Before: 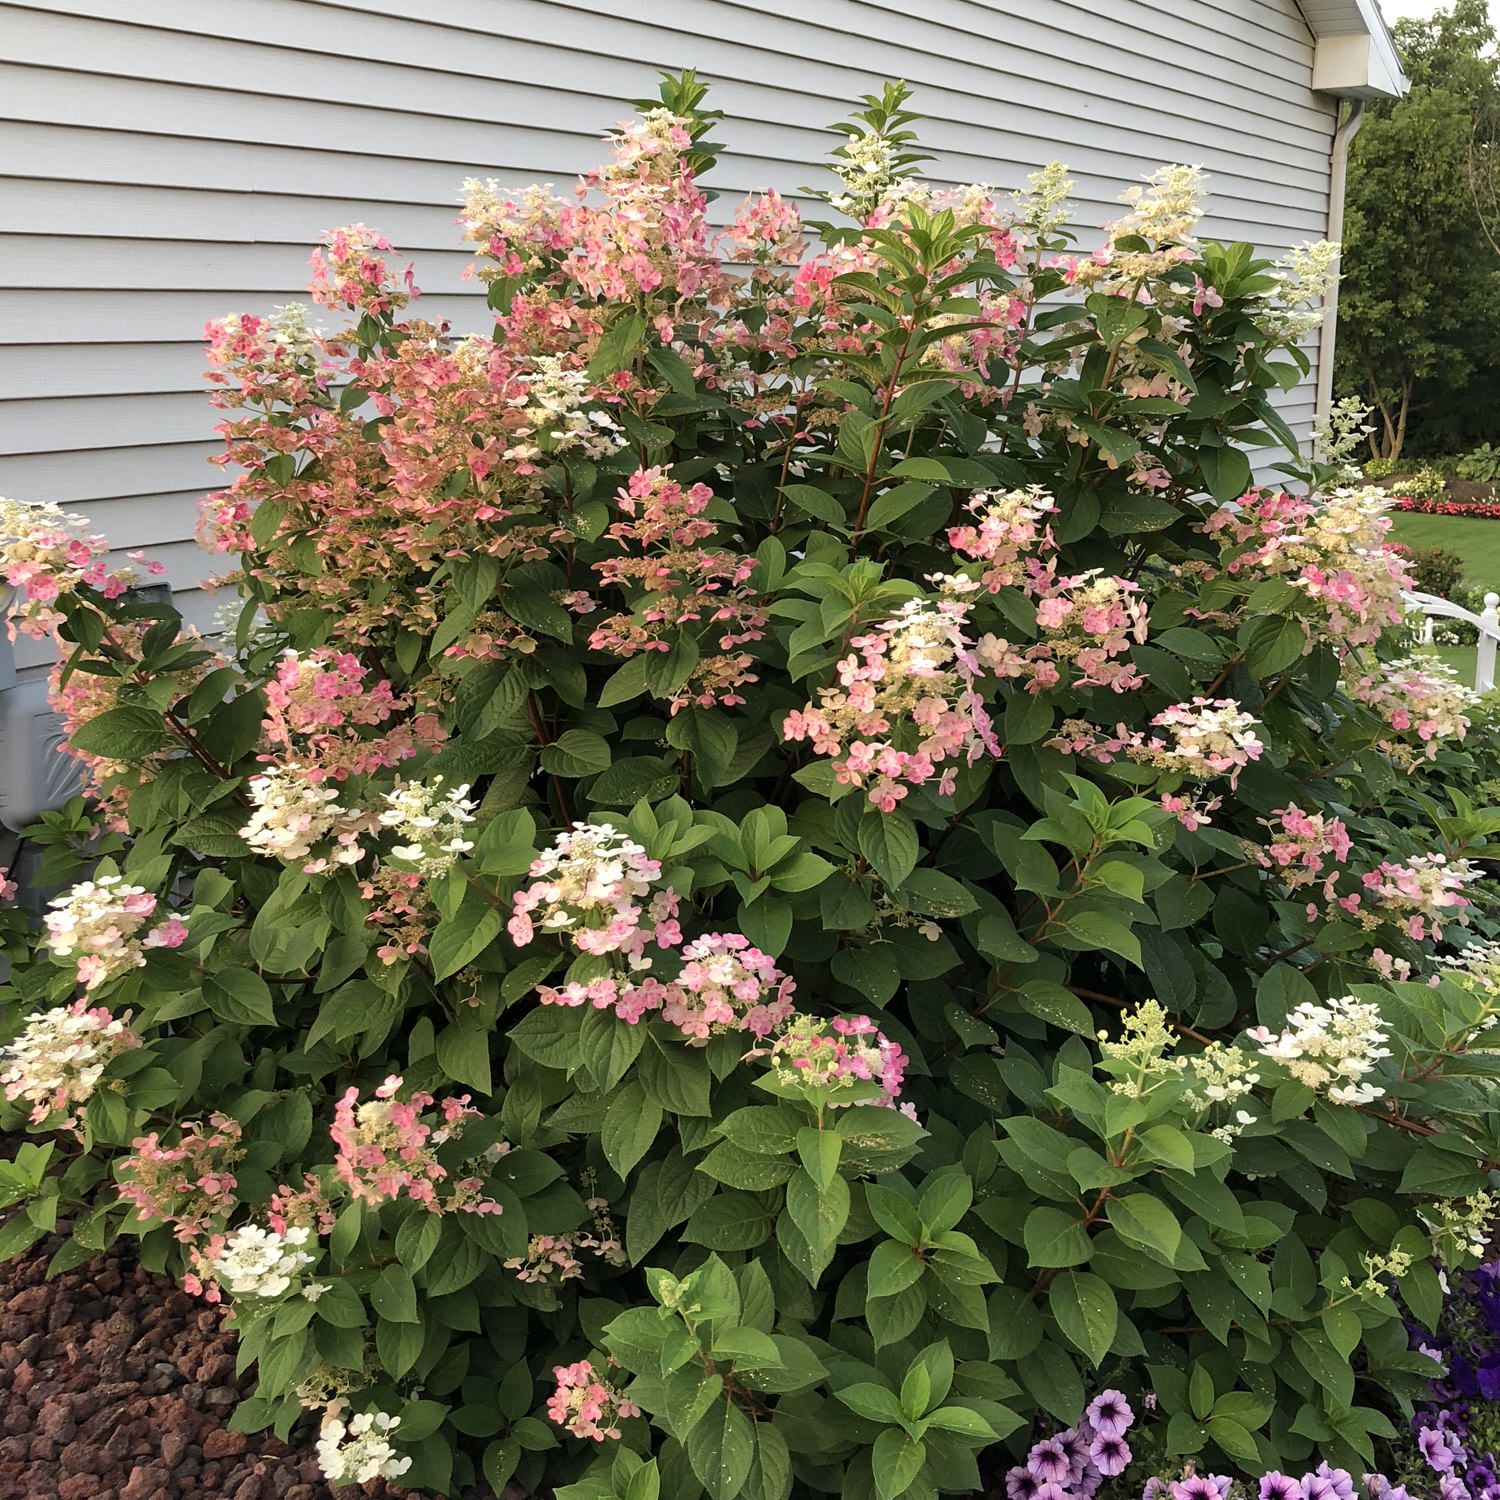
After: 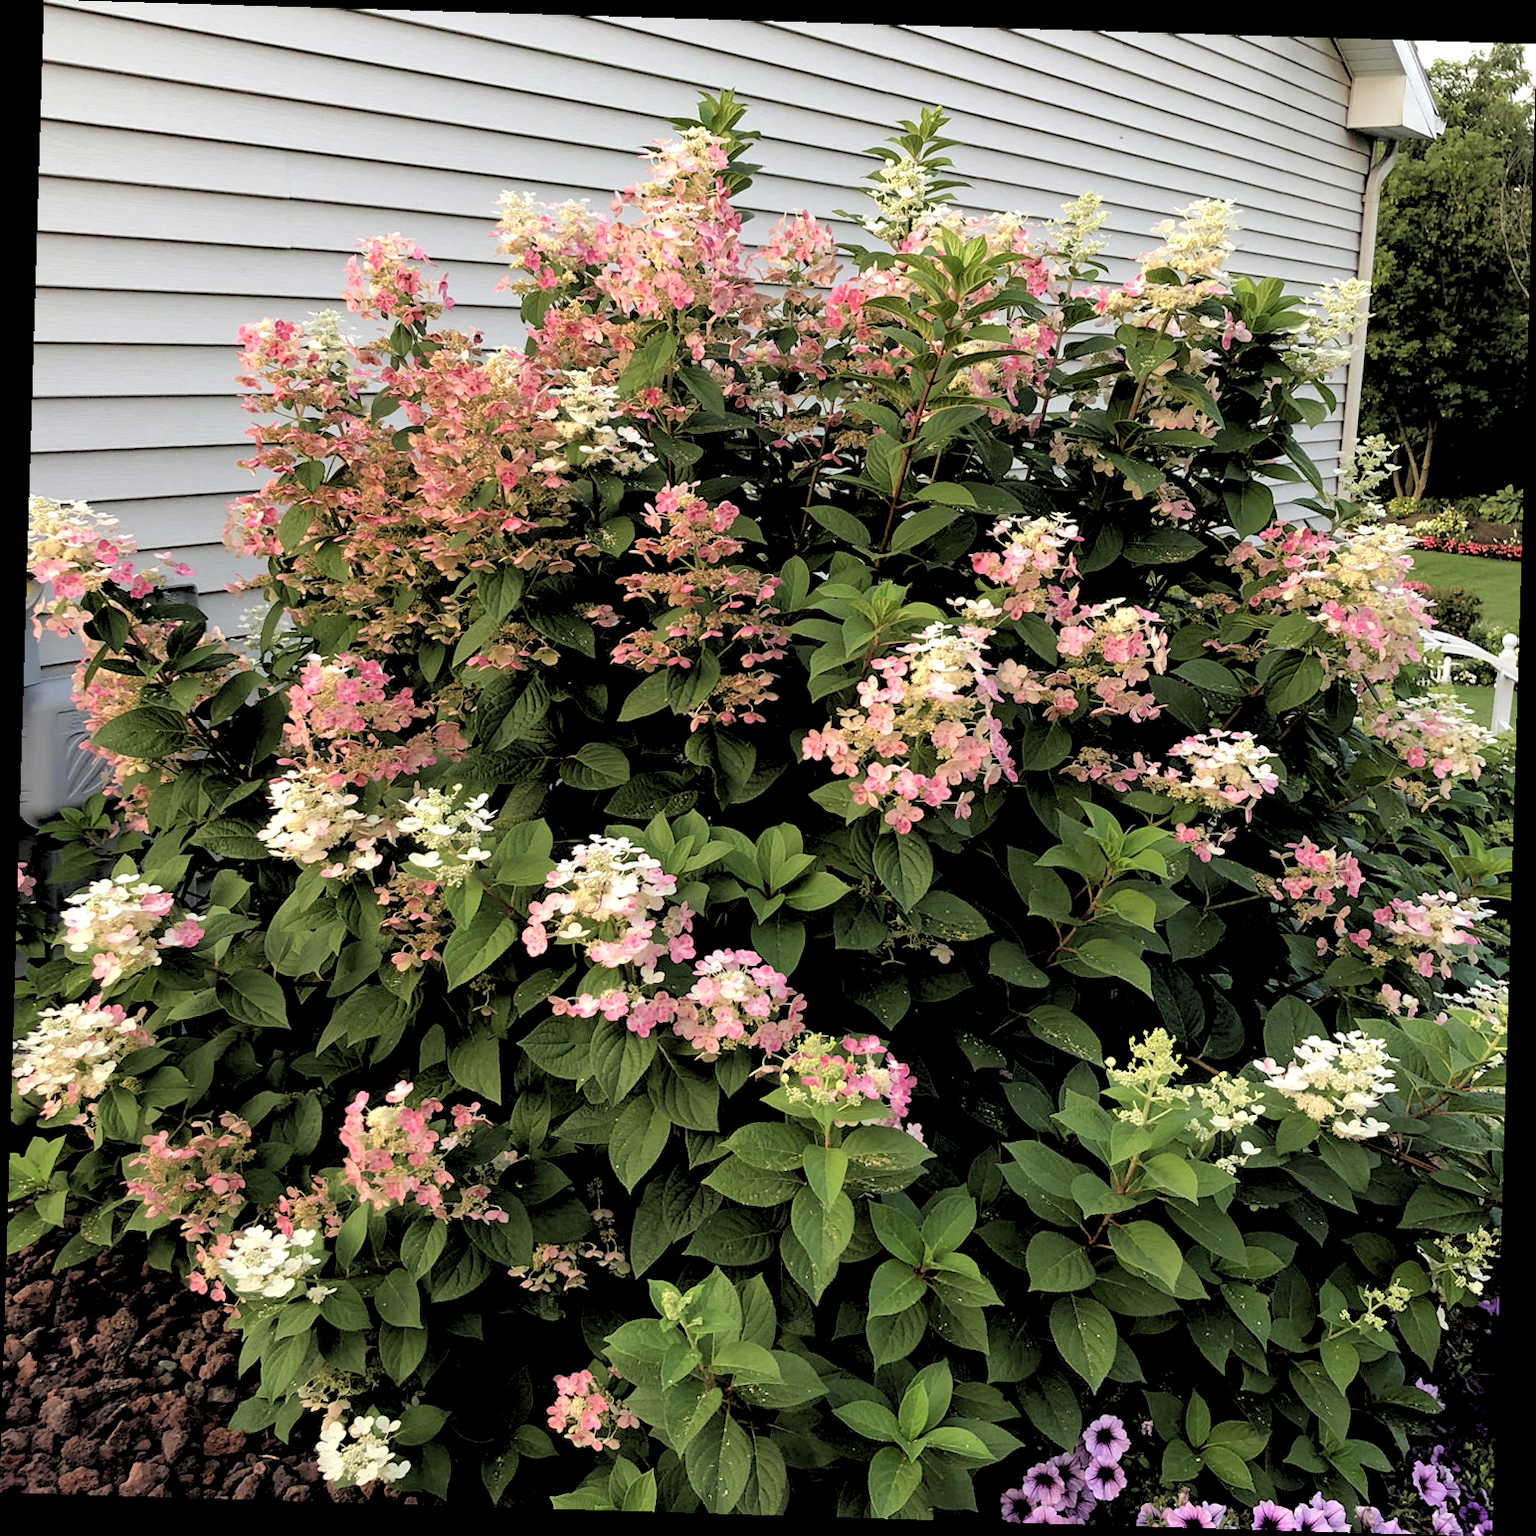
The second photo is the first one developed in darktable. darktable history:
rotate and perspective: rotation 1.72°, automatic cropping off
rgb levels: levels [[0.029, 0.461, 0.922], [0, 0.5, 1], [0, 0.5, 1]]
